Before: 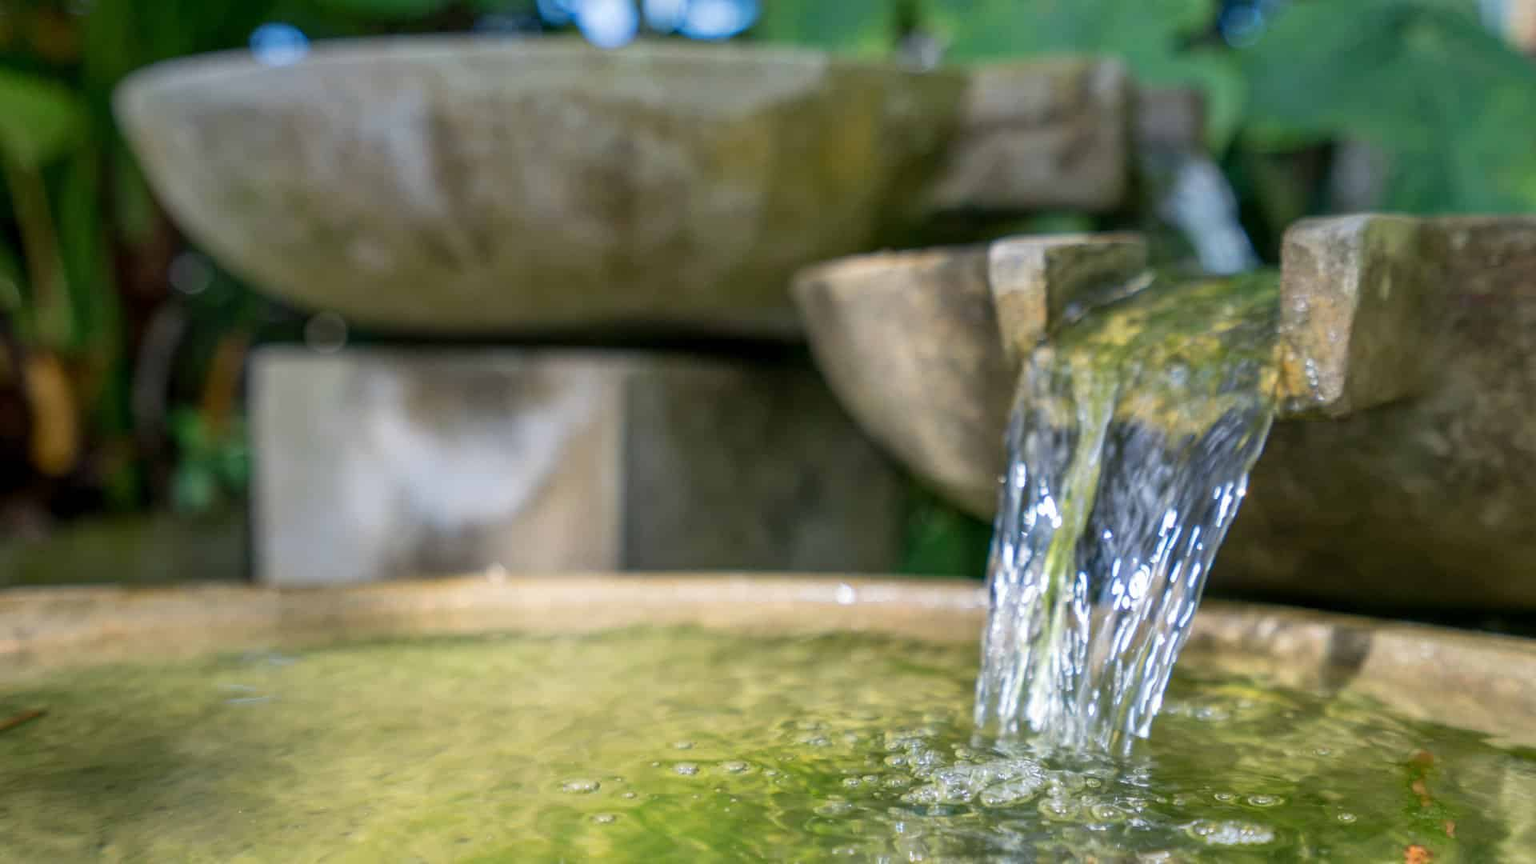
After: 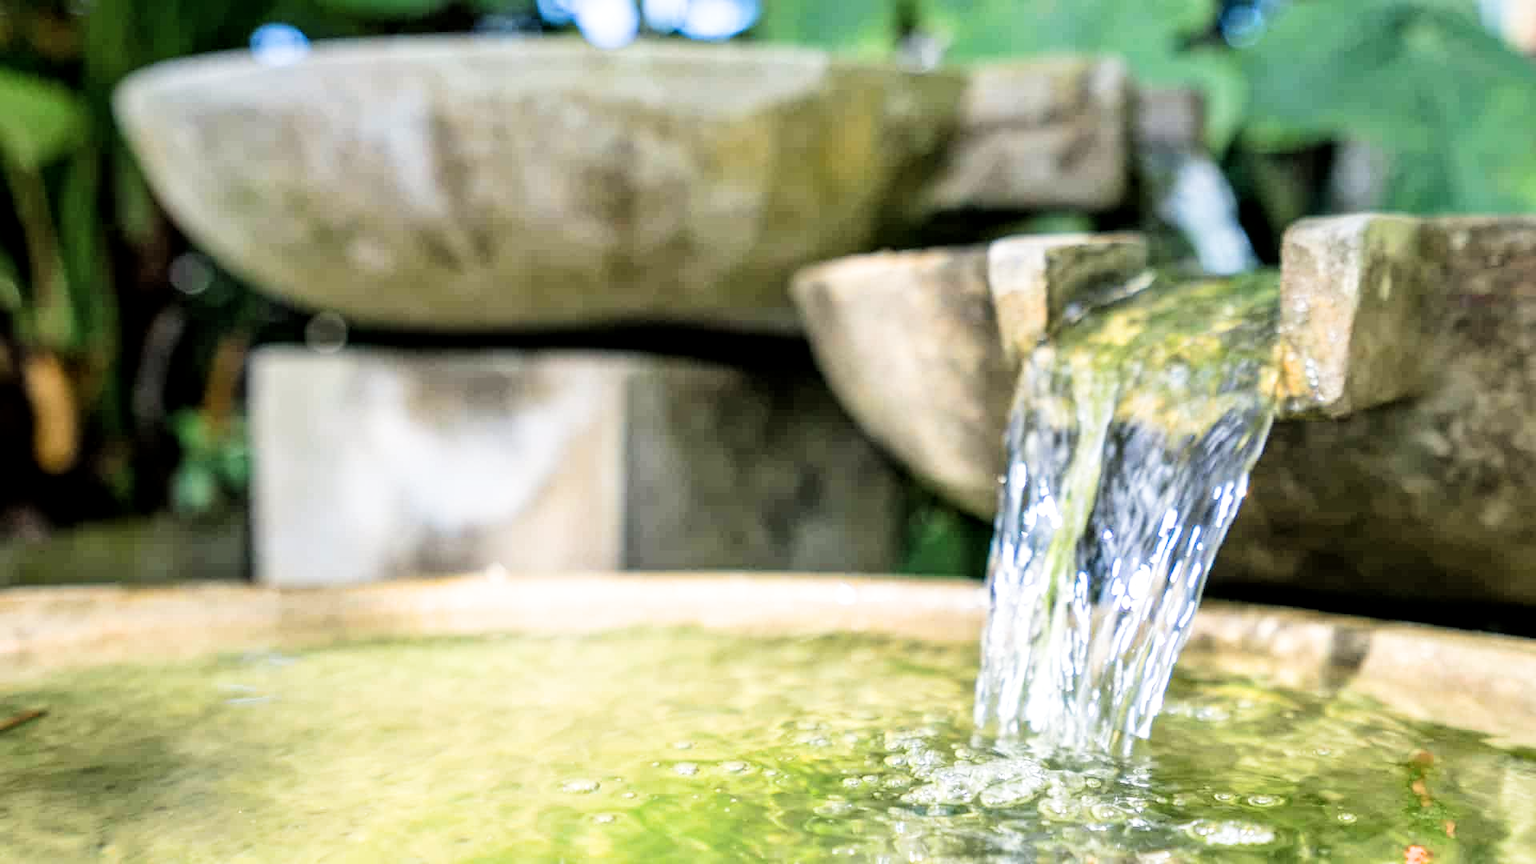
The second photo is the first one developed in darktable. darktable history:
filmic rgb: black relative exposure -5 EV, white relative exposure 3.5 EV, hardness 3.19, contrast 1.4, highlights saturation mix -50%
exposure: black level correction 0, exposure 1.2 EV, compensate exposure bias true, compensate highlight preservation false
color zones: curves: ch0 [(0.25, 0.5) (0.428, 0.473) (0.75, 0.5)]; ch1 [(0.243, 0.479) (0.398, 0.452) (0.75, 0.5)]
local contrast: mode bilateral grid, contrast 28, coarseness 16, detail 115%, midtone range 0.2
white balance: red 1.009, blue 0.985
